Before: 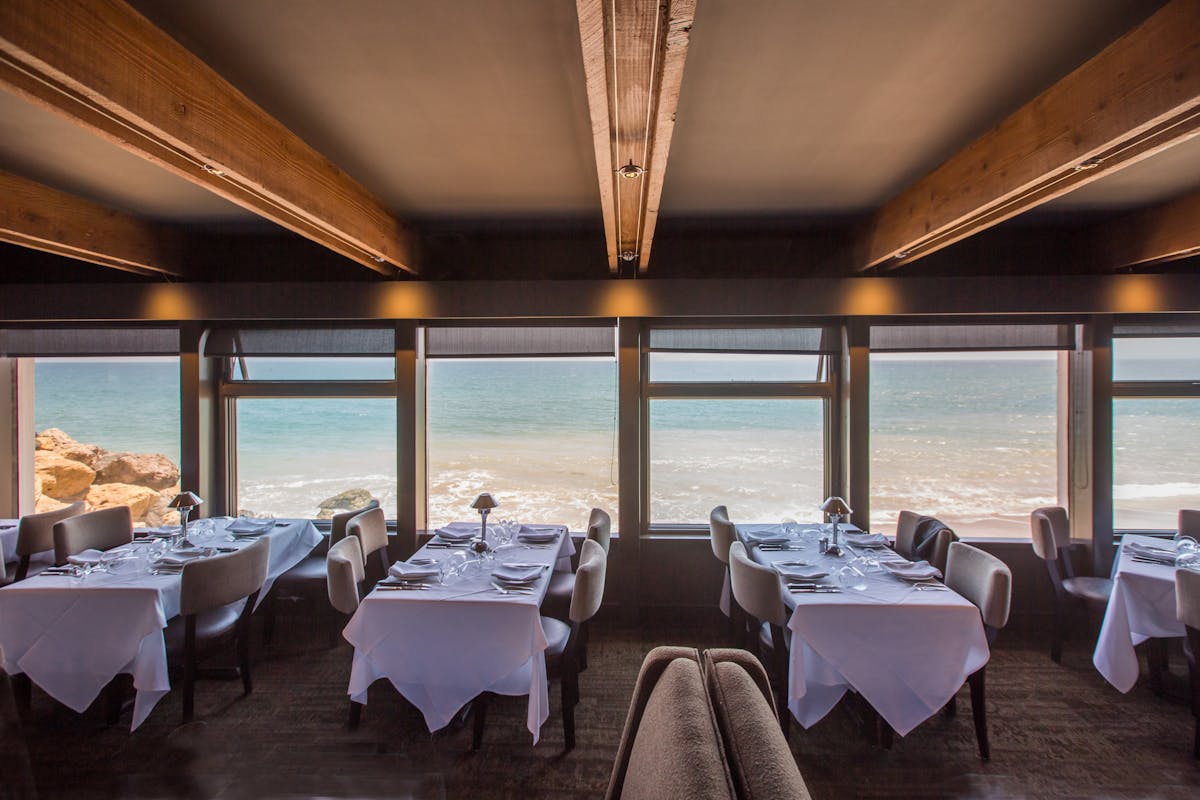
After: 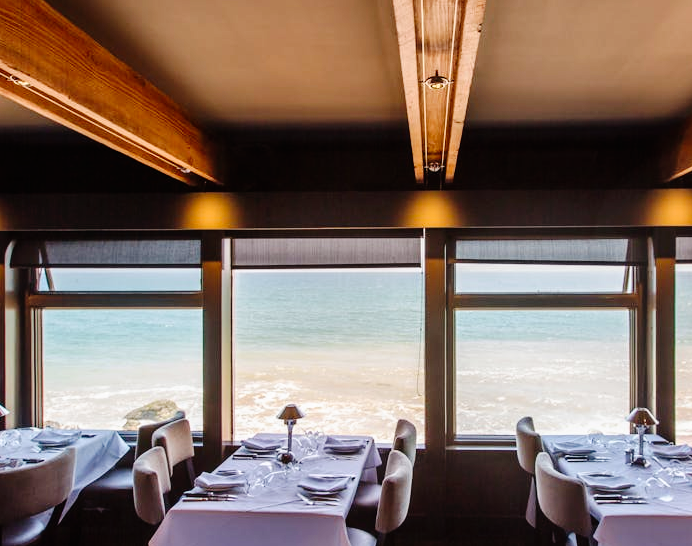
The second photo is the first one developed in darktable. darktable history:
crop: left 16.176%, top 11.192%, right 26.118%, bottom 20.449%
tone curve: curves: ch0 [(0, 0) (0.003, 0.003) (0.011, 0.005) (0.025, 0.008) (0.044, 0.012) (0.069, 0.02) (0.1, 0.031) (0.136, 0.047) (0.177, 0.088) (0.224, 0.141) (0.277, 0.222) (0.335, 0.32) (0.399, 0.422) (0.468, 0.523) (0.543, 0.621) (0.623, 0.715) (0.709, 0.796) (0.801, 0.88) (0.898, 0.962) (1, 1)], preserve colors none
